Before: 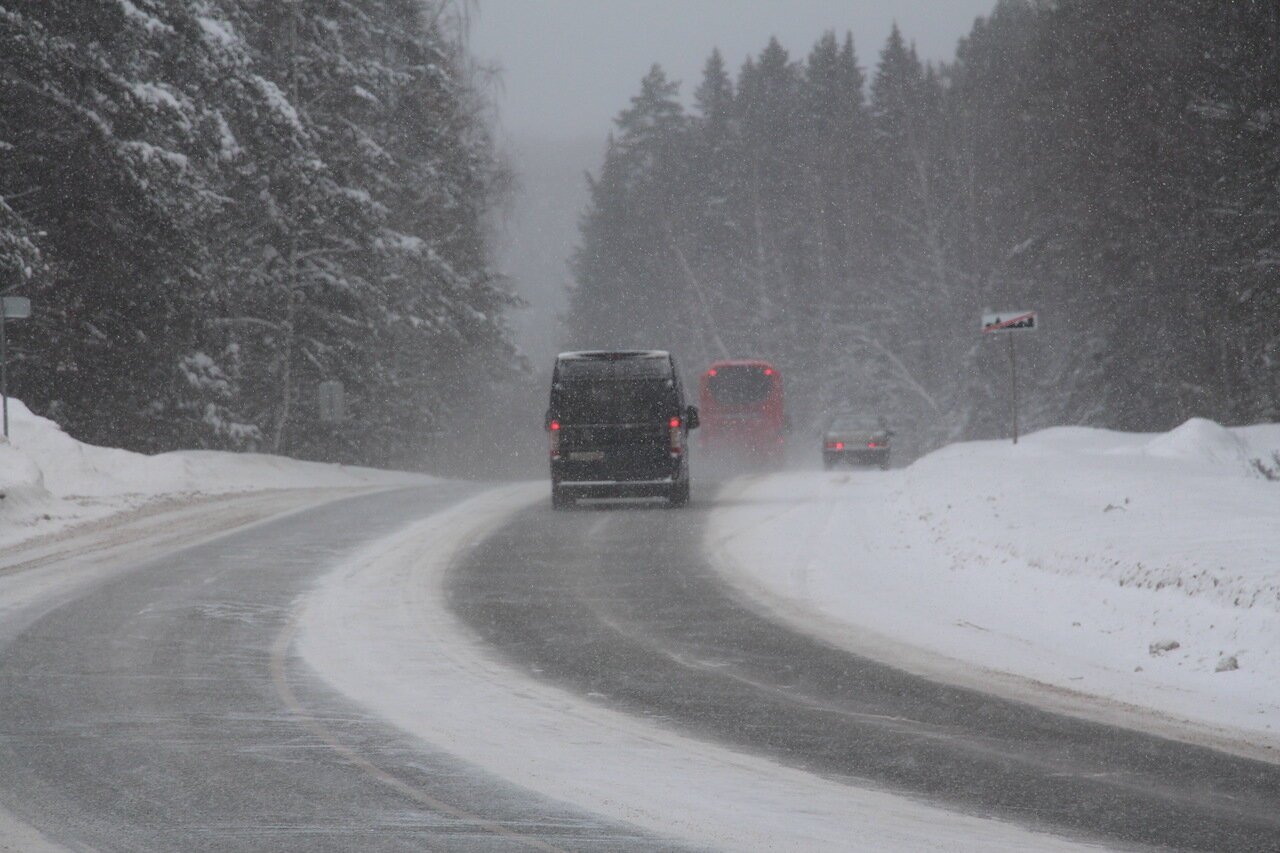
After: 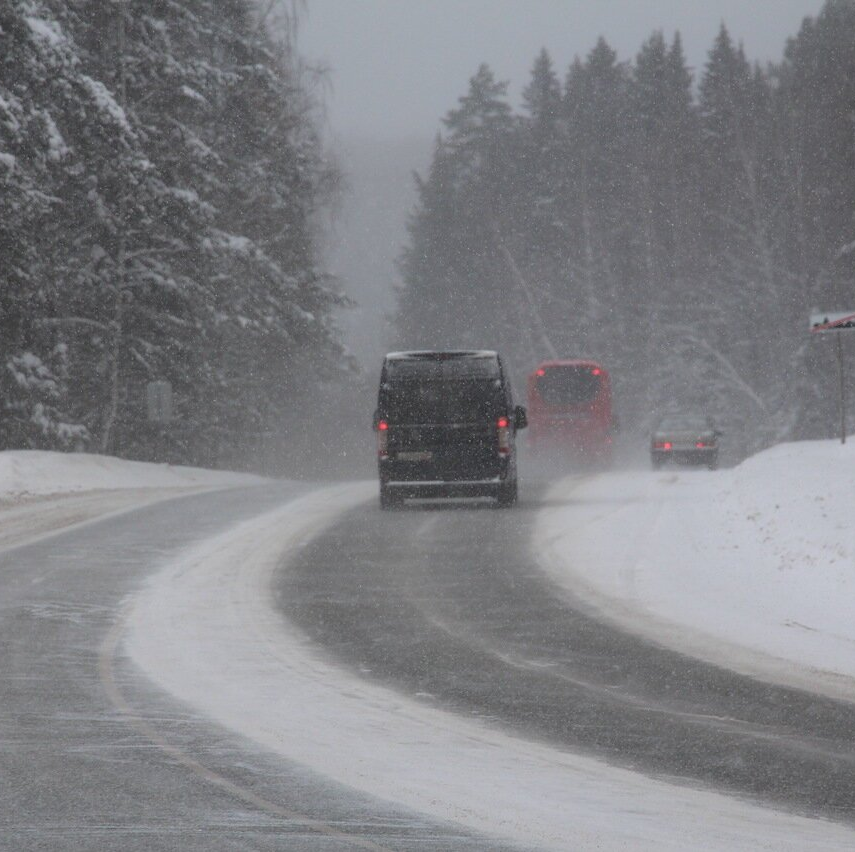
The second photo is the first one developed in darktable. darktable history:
crop and rotate: left 13.506%, right 19.673%
exposure: compensate highlight preservation false
contrast brightness saturation: saturation -0.033
